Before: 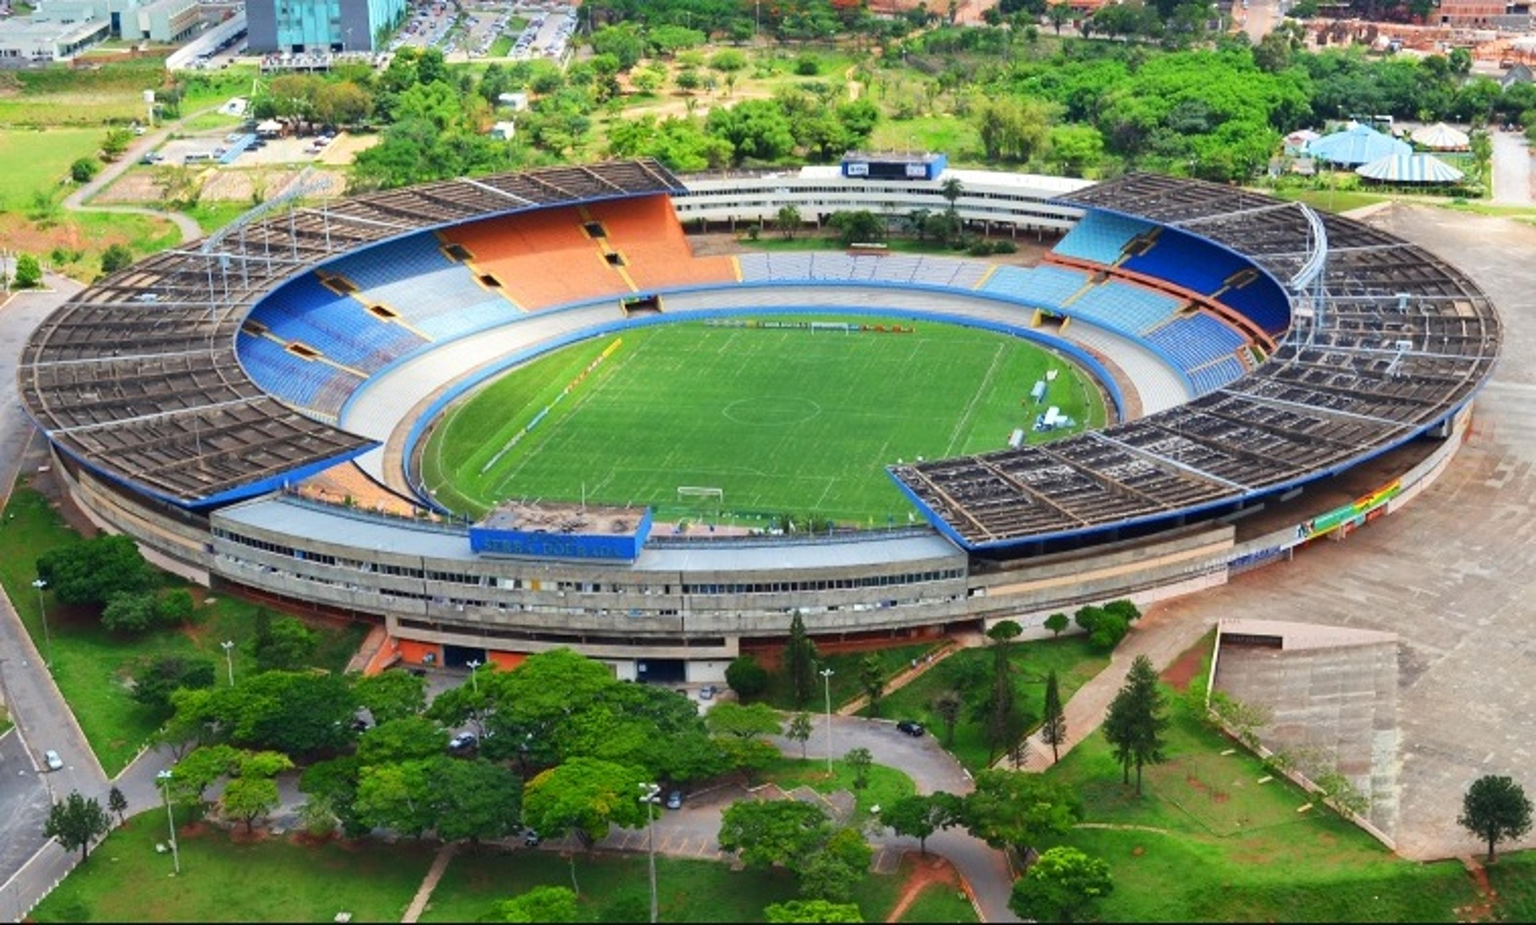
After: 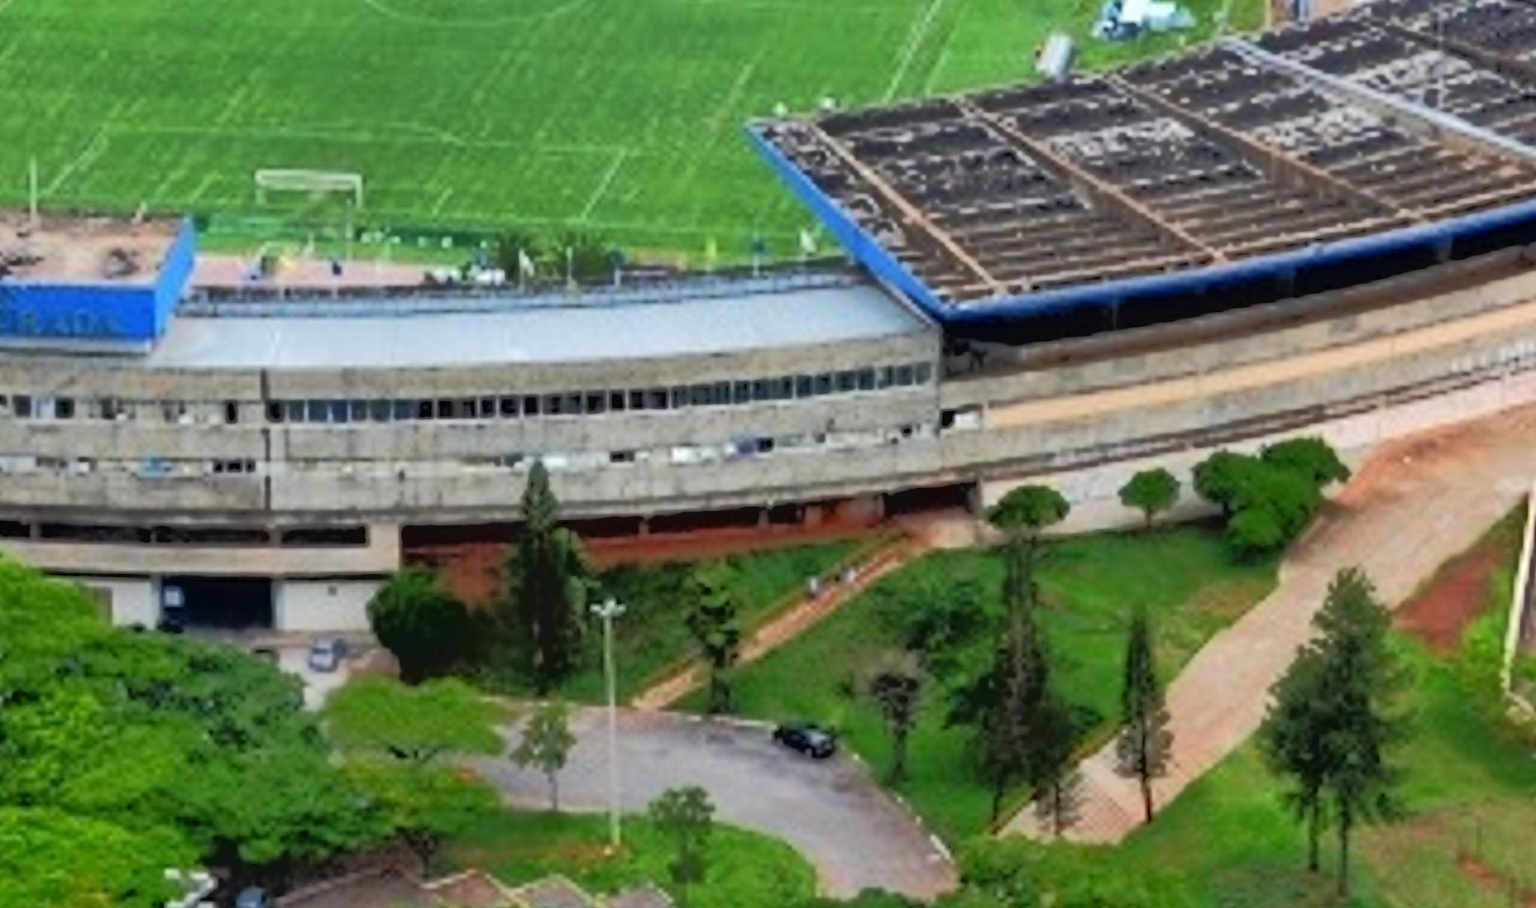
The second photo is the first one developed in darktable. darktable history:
tone curve: curves: ch0 [(0, 0) (0.052, 0.018) (0.236, 0.207) (0.41, 0.417) (0.485, 0.518) (0.54, 0.584) (0.625, 0.666) (0.845, 0.828) (0.994, 0.964)]; ch1 [(0, 0) (0.136, 0.146) (0.317, 0.34) (0.382, 0.408) (0.434, 0.441) (0.472, 0.479) (0.498, 0.501) (0.557, 0.558) (0.616, 0.59) (0.739, 0.7) (1, 1)]; ch2 [(0, 0) (0.352, 0.403) (0.447, 0.466) (0.482, 0.482) (0.528, 0.526) (0.586, 0.577) (0.618, 0.621) (0.785, 0.747) (1, 1)]
crop: left 37.066%, top 44.868%, right 20.517%, bottom 13.435%
tone equalizer: -7 EV -0.592 EV, -6 EV 0.993 EV, -5 EV -0.429 EV, -4 EV 0.448 EV, -3 EV 0.421 EV, -2 EV 0.175 EV, -1 EV -0.153 EV, +0 EV -0.368 EV
